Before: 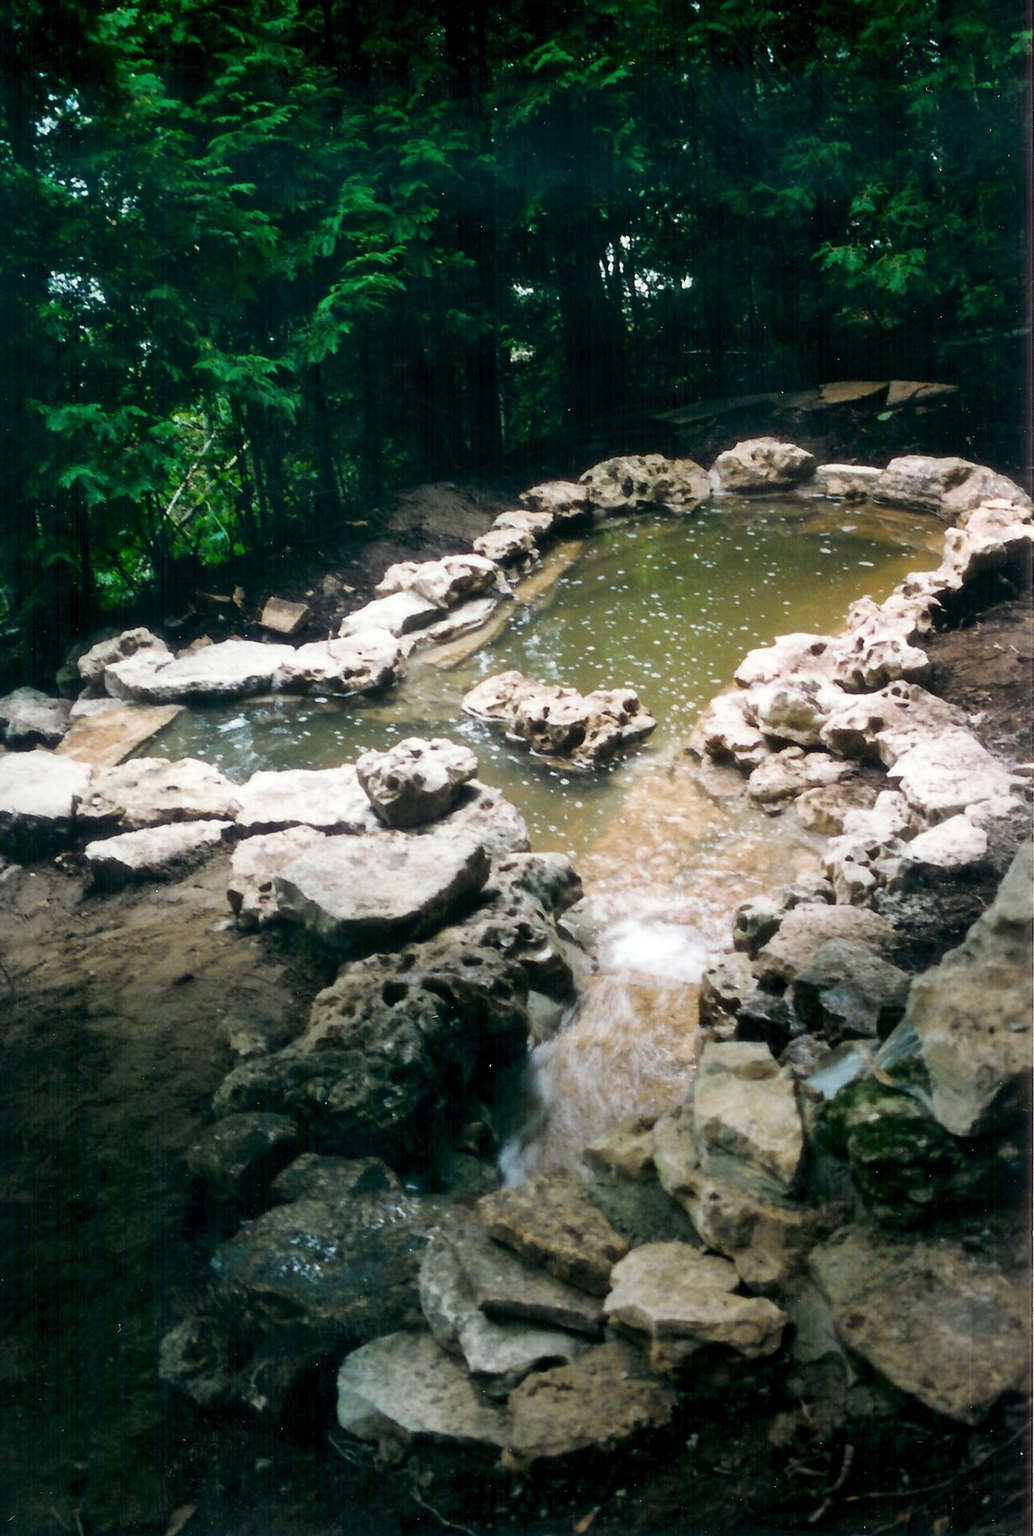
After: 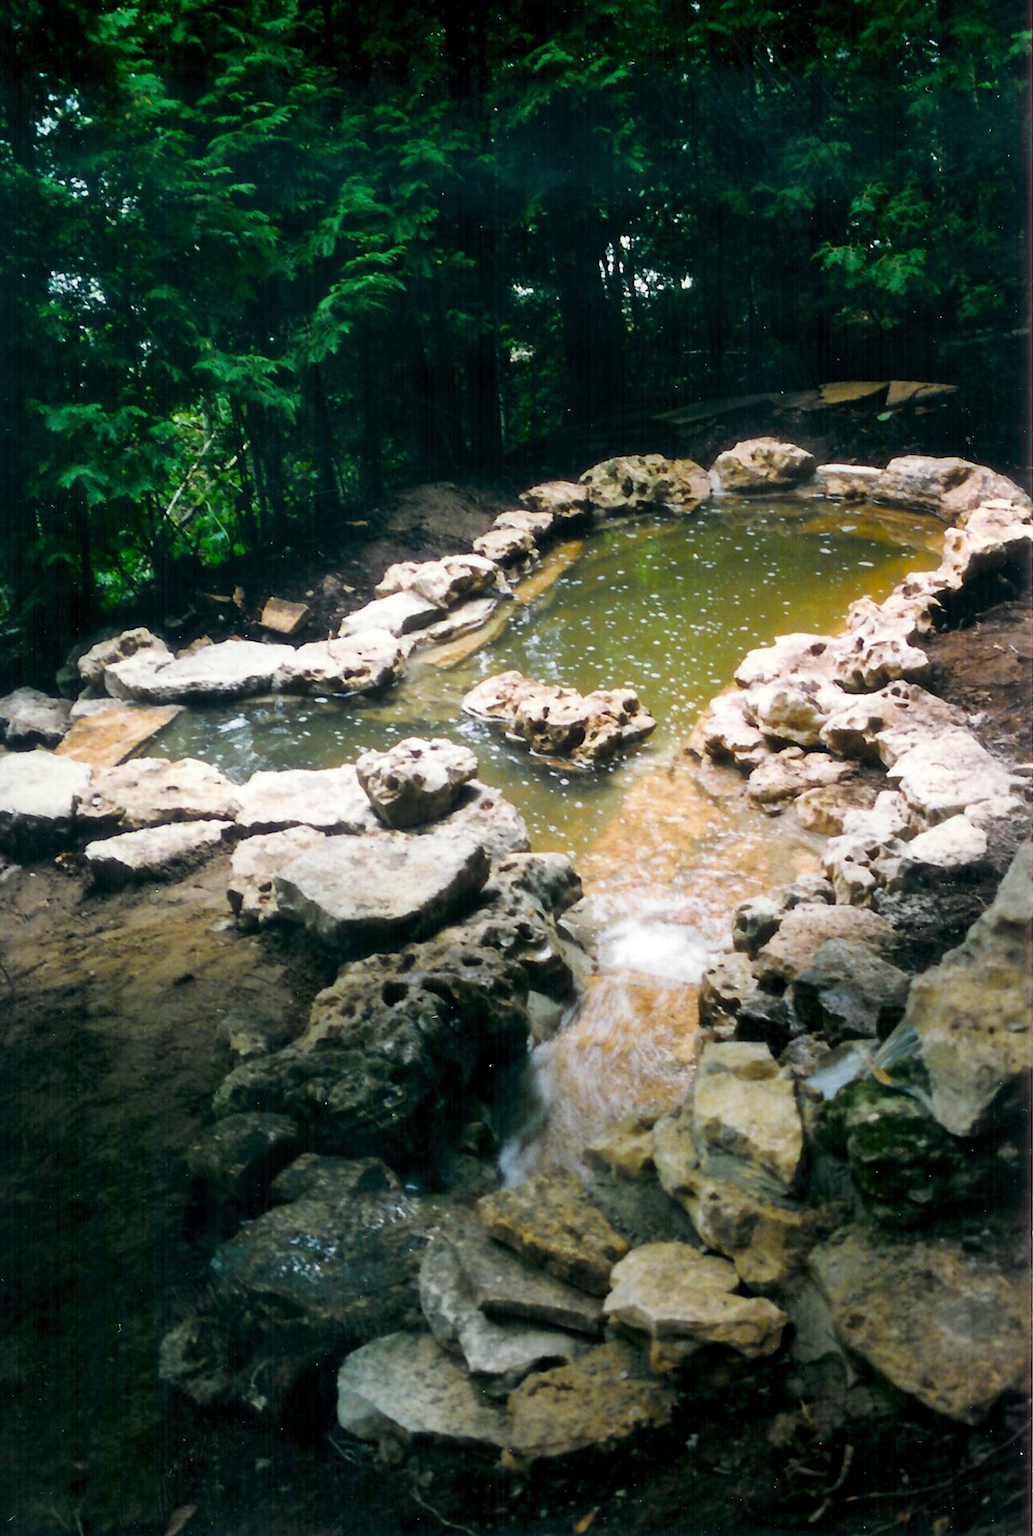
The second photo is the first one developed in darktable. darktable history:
color zones: curves: ch0 [(0.224, 0.526) (0.75, 0.5)]; ch1 [(0.055, 0.526) (0.224, 0.761) (0.377, 0.526) (0.75, 0.5)]
tone equalizer: on, module defaults
